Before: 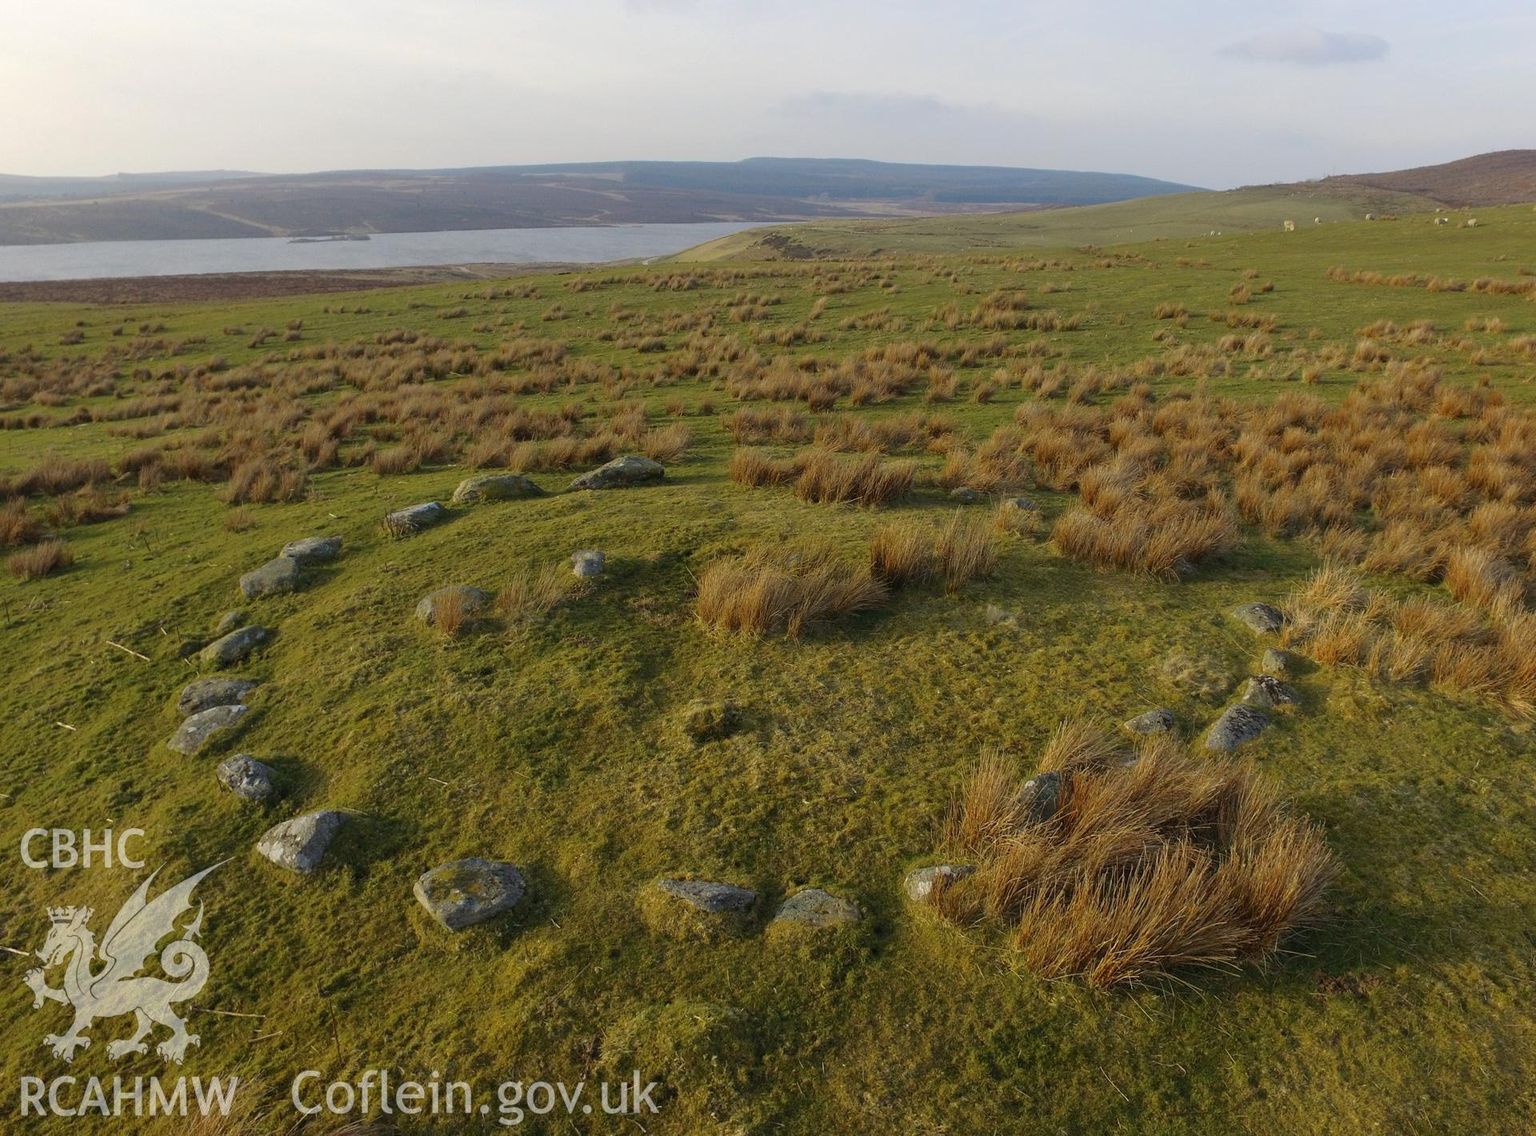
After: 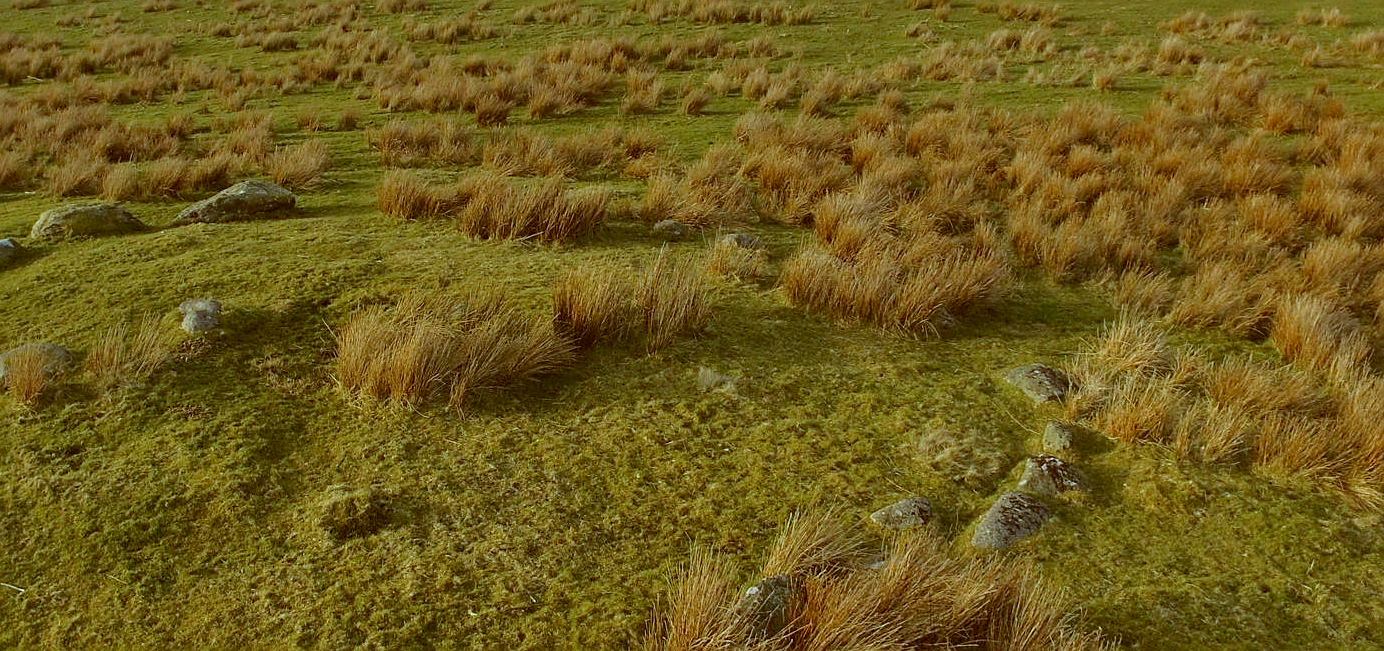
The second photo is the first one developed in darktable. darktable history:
sharpen: on, module defaults
color correction: highlights a* -14.49, highlights b* -16.02, shadows a* 10.56, shadows b* 28.99
crop and rotate: left 27.9%, top 27.428%, bottom 26.707%
shadows and highlights: low approximation 0.01, soften with gaussian
